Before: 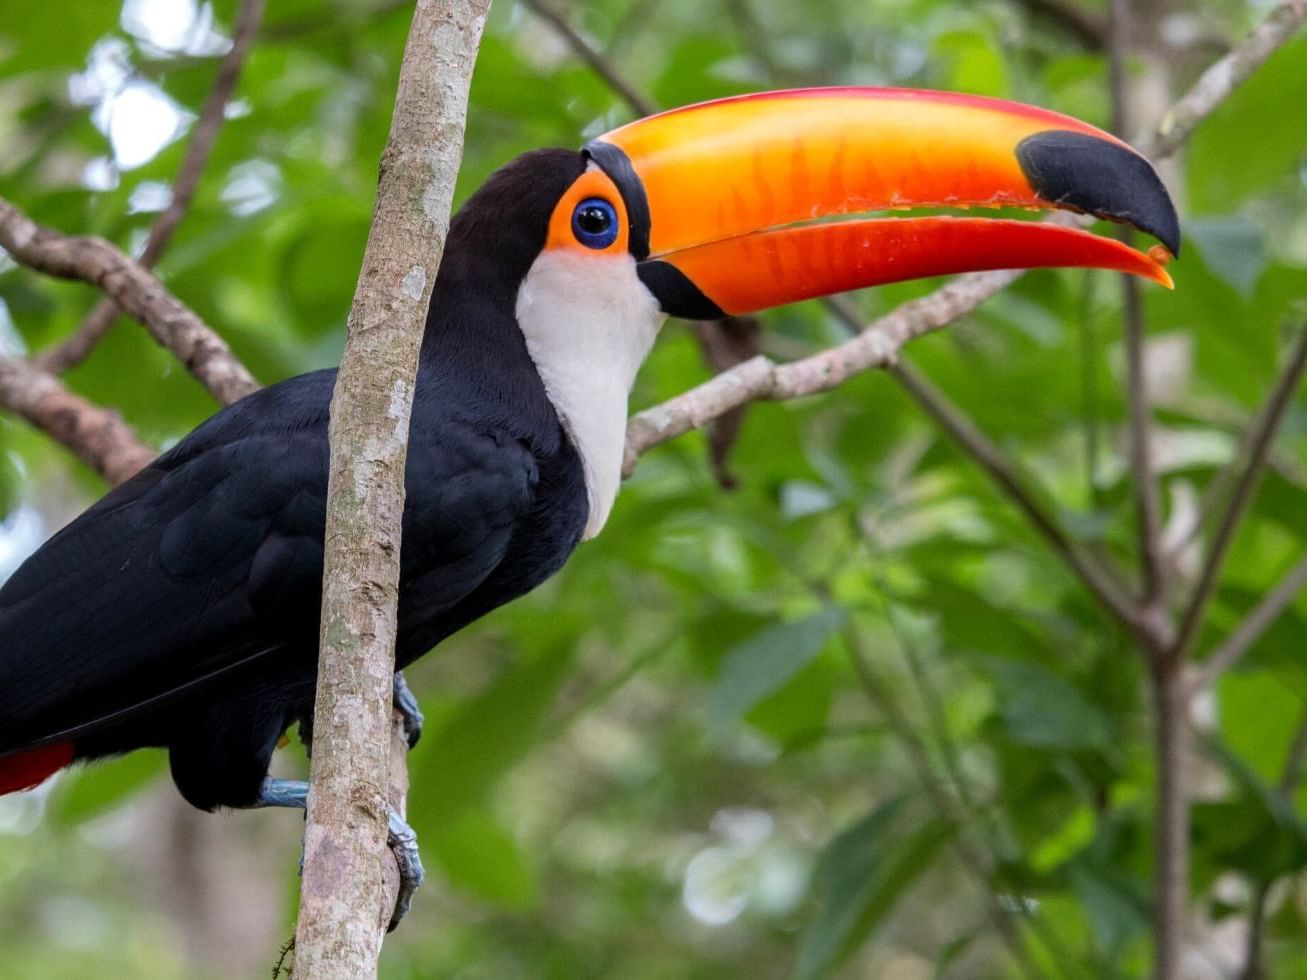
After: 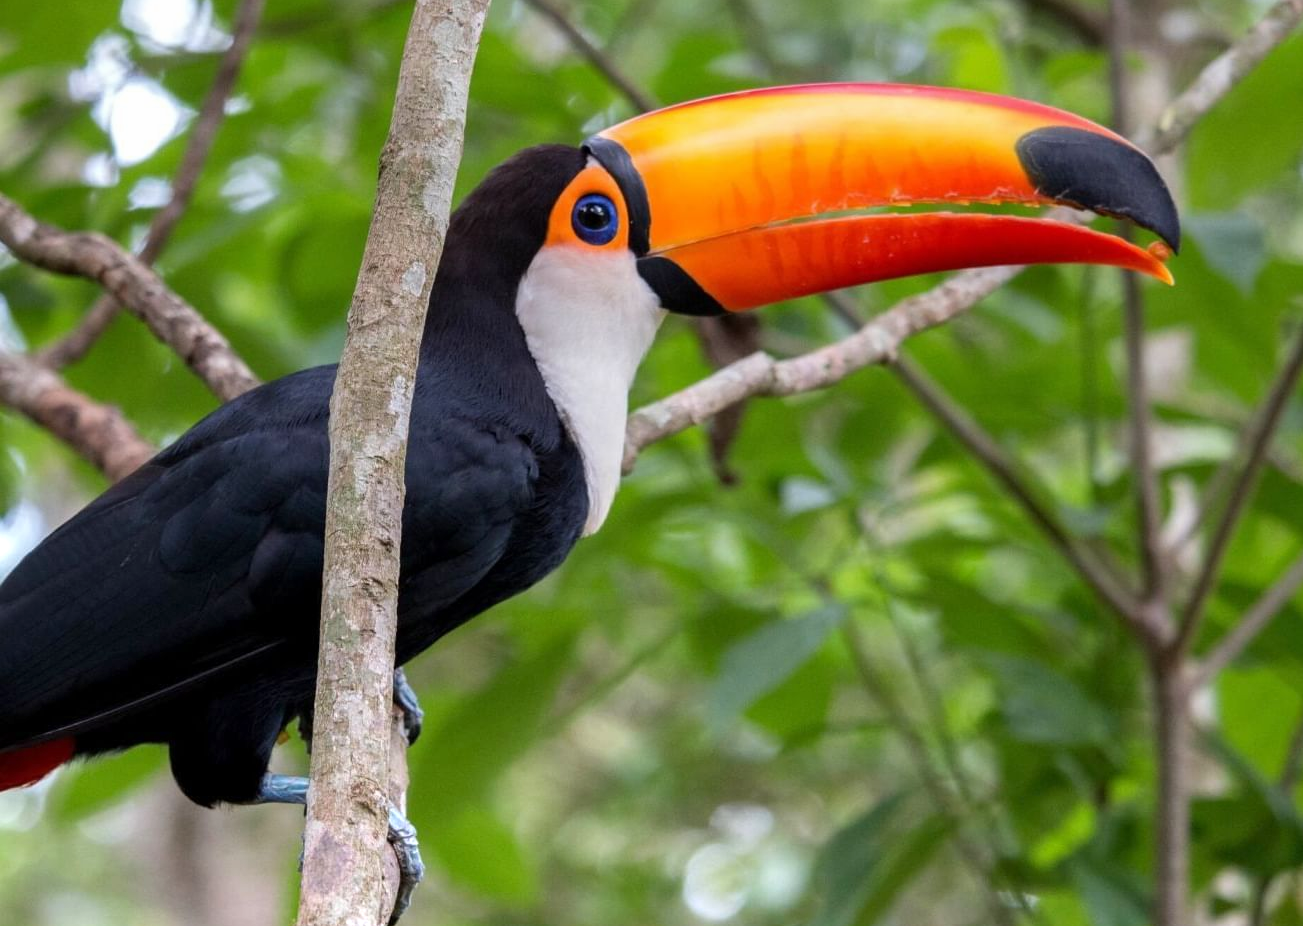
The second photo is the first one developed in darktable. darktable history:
exposure: exposure 0.566 EV, compensate highlight preservation false
graduated density: rotation 5.63°, offset 76.9
crop: top 0.448%, right 0.264%, bottom 5.045%
